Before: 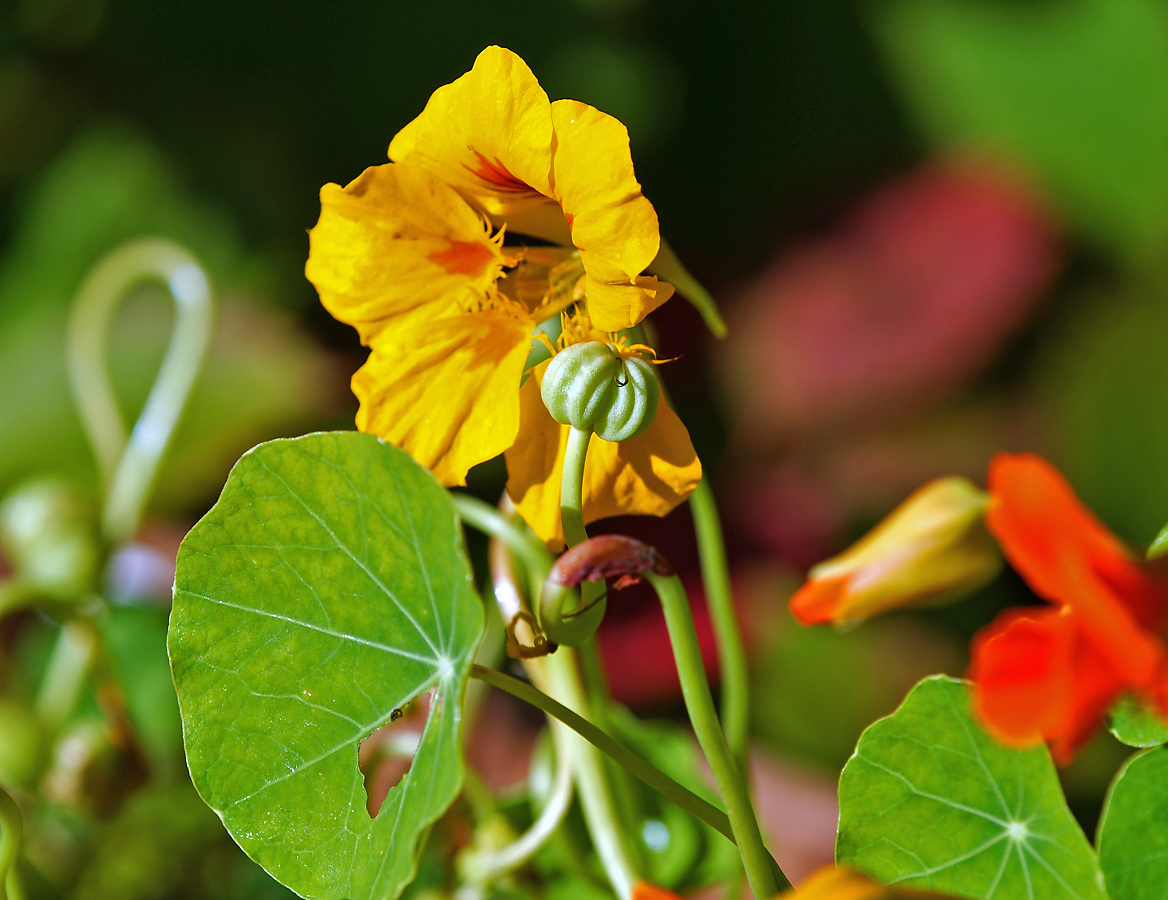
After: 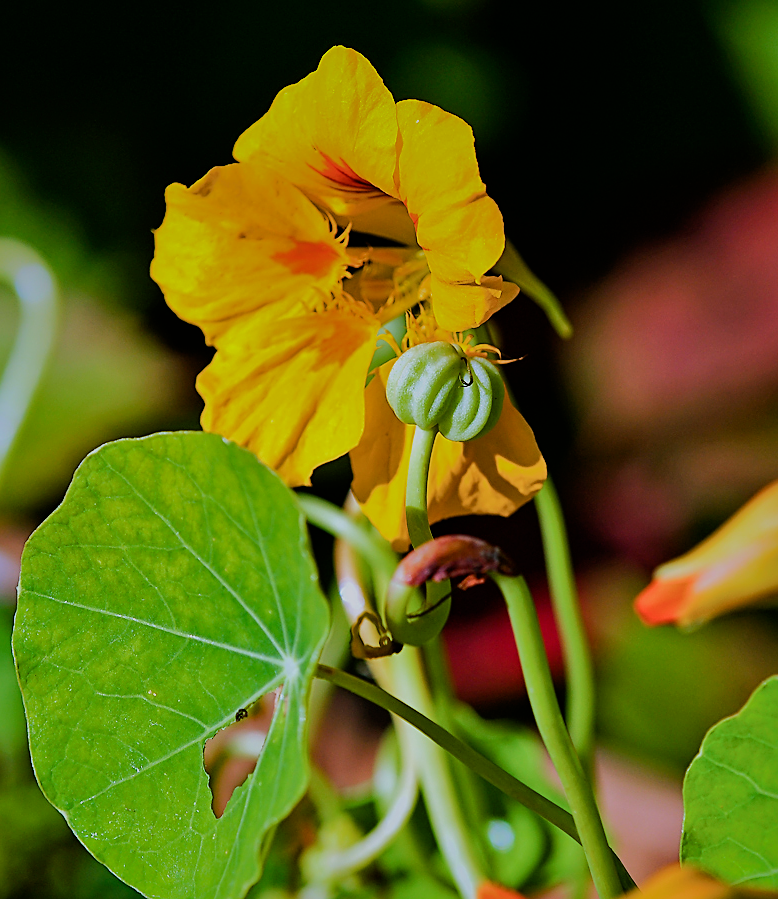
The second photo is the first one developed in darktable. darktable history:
color balance rgb: shadows lift › chroma 2.679%, shadows lift › hue 189.29°, highlights gain › luminance 16.987%, highlights gain › chroma 2.967%, highlights gain › hue 263.31°, perceptual saturation grading › global saturation -0.042%, perceptual saturation grading › highlights -19.744%, perceptual saturation grading › shadows 19.39%, global vibrance 20%
sharpen: on, module defaults
shadows and highlights: shadows -19.88, highlights -73.26, highlights color adjustment 73.83%
filmic rgb: black relative exposure -7.65 EV, white relative exposure 4.56 EV, threshold 3 EV, hardness 3.61, contrast 1.255, enable highlight reconstruction true
crop and rotate: left 13.329%, right 20.008%
